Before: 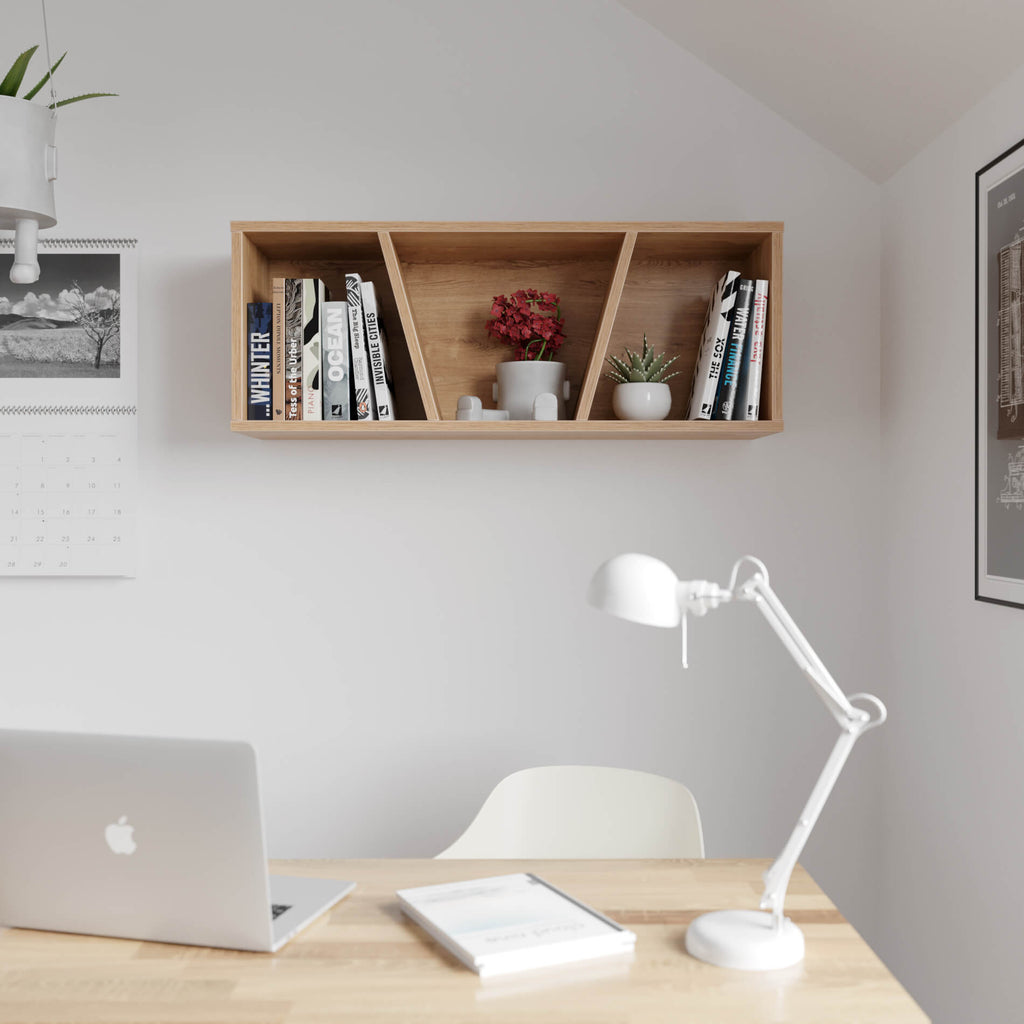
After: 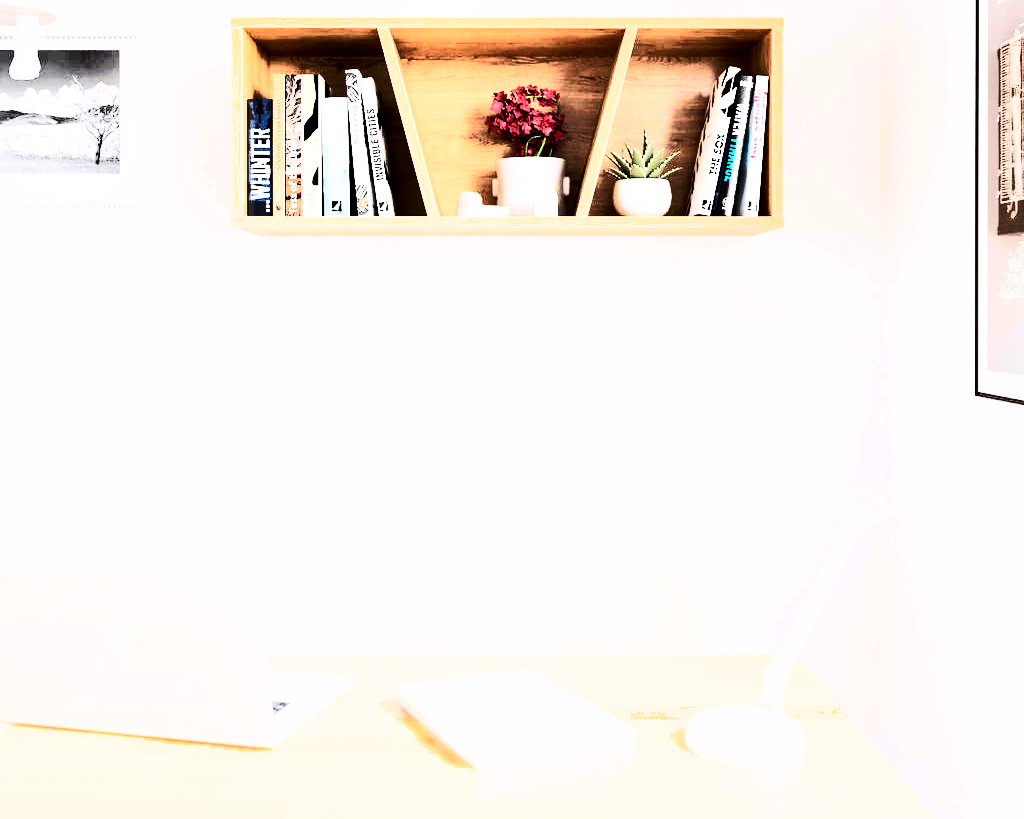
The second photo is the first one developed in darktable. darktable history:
global tonemap: drago (1, 100), detail 1
white balance: red 1.004, blue 1.024
color balance: contrast 10%
exposure: black level correction 0, exposure 1.2 EV, compensate highlight preservation false
contrast brightness saturation: contrast 0.28
crop and rotate: top 19.998%
rgb curve: curves: ch0 [(0, 0) (0.21, 0.15) (0.24, 0.21) (0.5, 0.75) (0.75, 0.96) (0.89, 0.99) (1, 1)]; ch1 [(0, 0.02) (0.21, 0.13) (0.25, 0.2) (0.5, 0.67) (0.75, 0.9) (0.89, 0.97) (1, 1)]; ch2 [(0, 0.02) (0.21, 0.13) (0.25, 0.2) (0.5, 0.67) (0.75, 0.9) (0.89, 0.97) (1, 1)], compensate middle gray true
shadows and highlights: soften with gaussian
